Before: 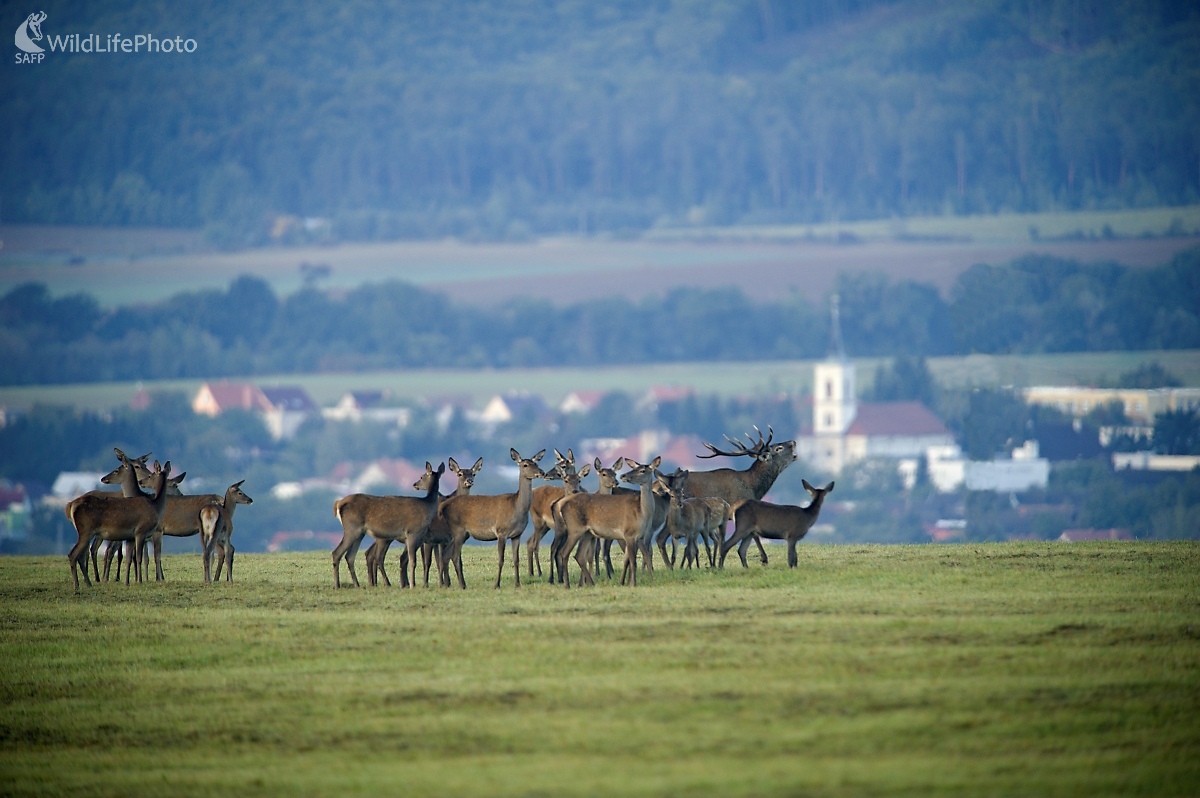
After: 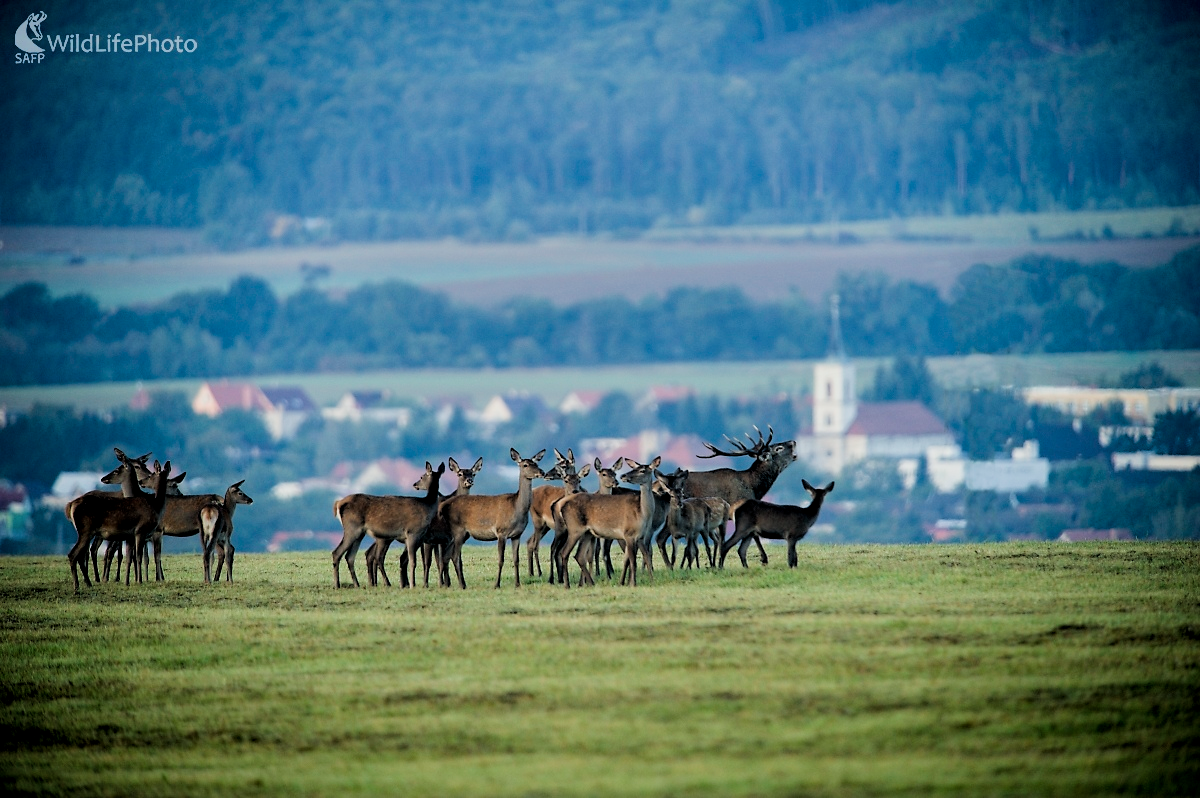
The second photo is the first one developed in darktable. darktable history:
local contrast: highlights 100%, shadows 100%, detail 120%, midtone range 0.2
white balance: red 0.986, blue 1.01
filmic rgb: black relative exposure -5 EV, hardness 2.88, contrast 1.3, highlights saturation mix -30%
shadows and highlights: shadows 20.91, highlights -82.73, soften with gaussian
